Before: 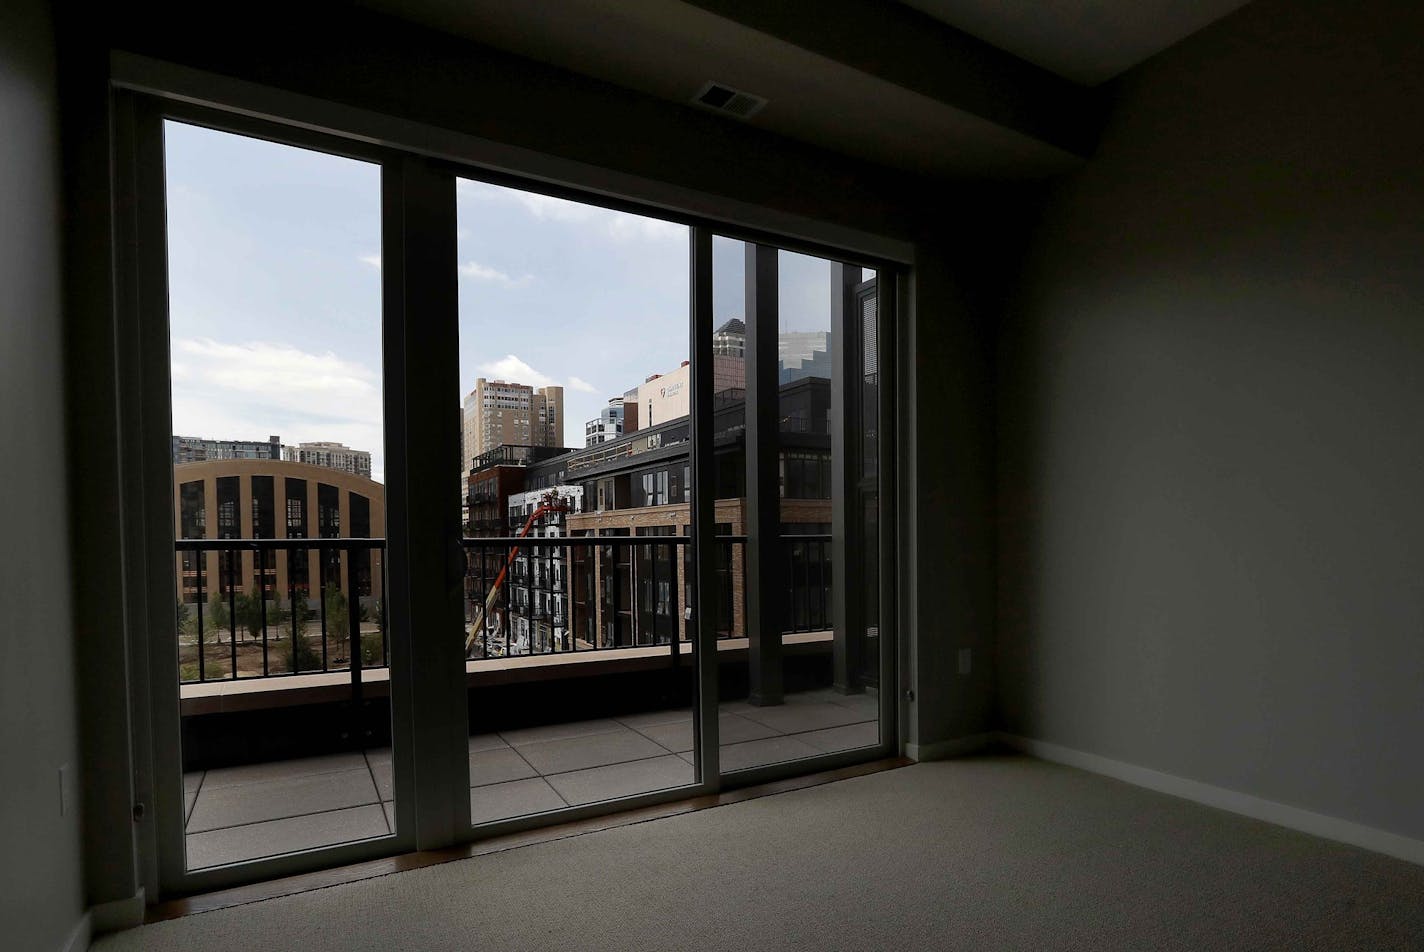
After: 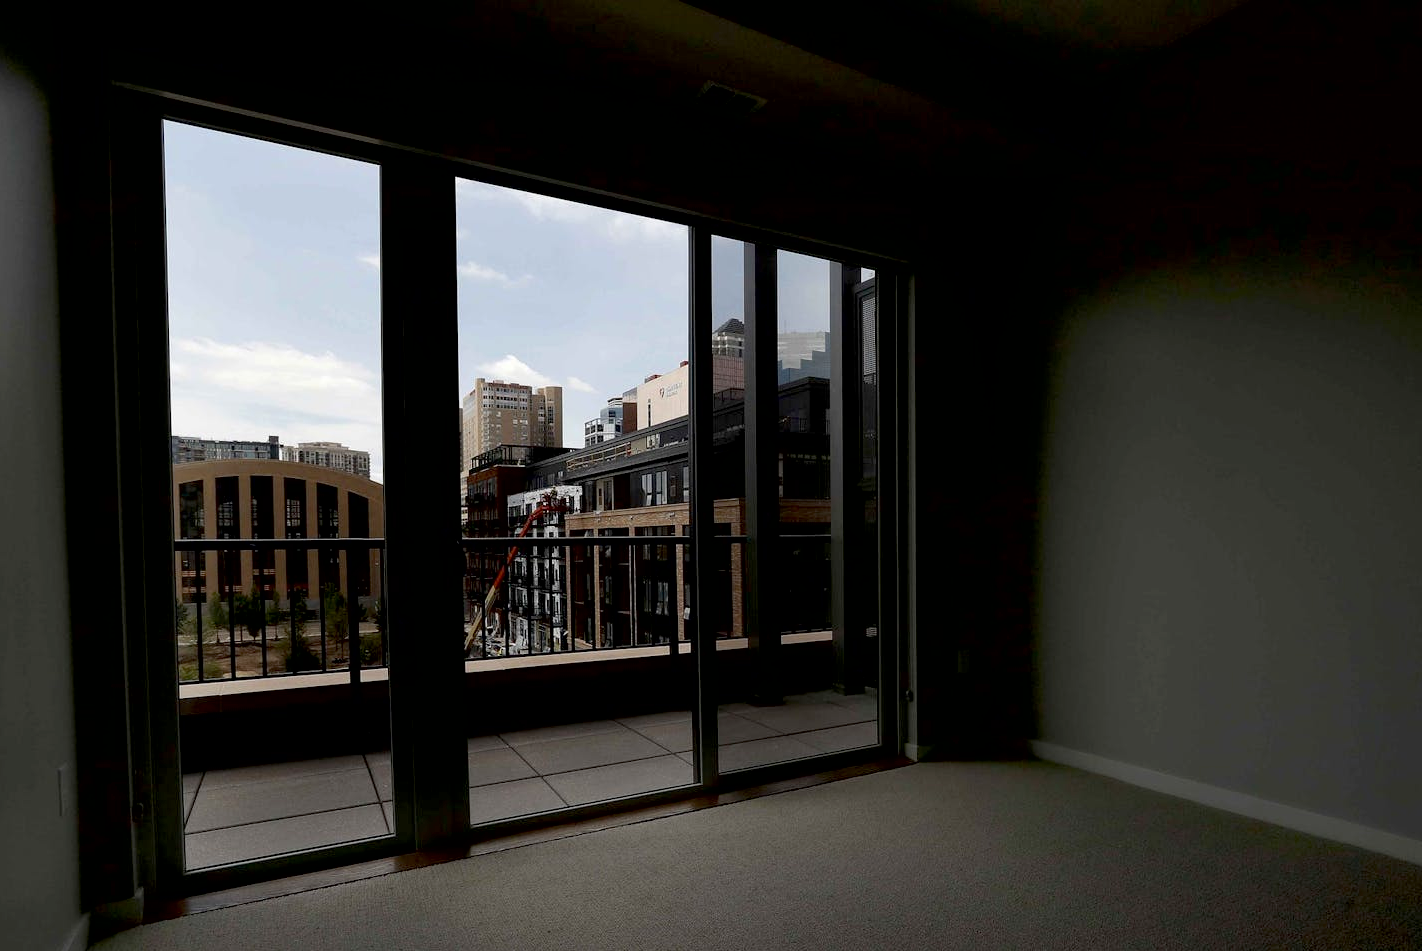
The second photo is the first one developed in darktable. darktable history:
exposure: black level correction 0.01, compensate highlight preservation false
crop and rotate: left 0.138%, bottom 0.003%
contrast brightness saturation: contrast 0.027, brightness -0.031
